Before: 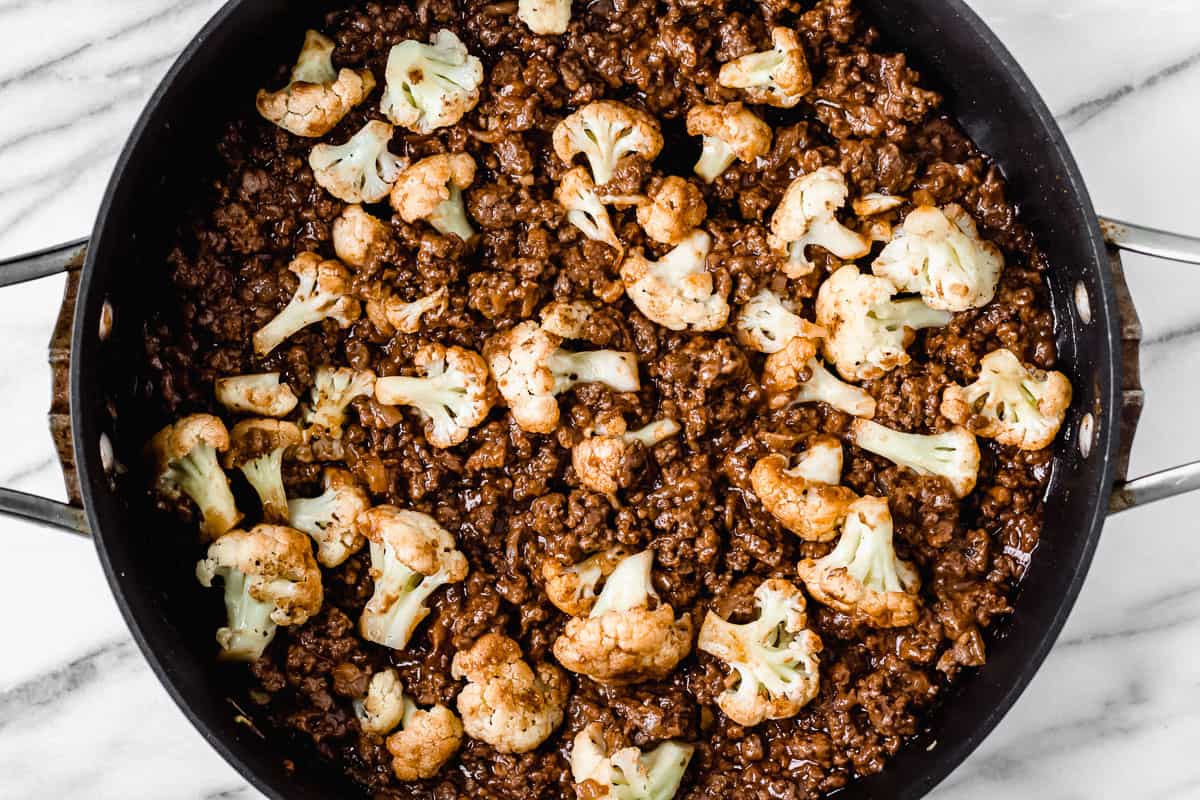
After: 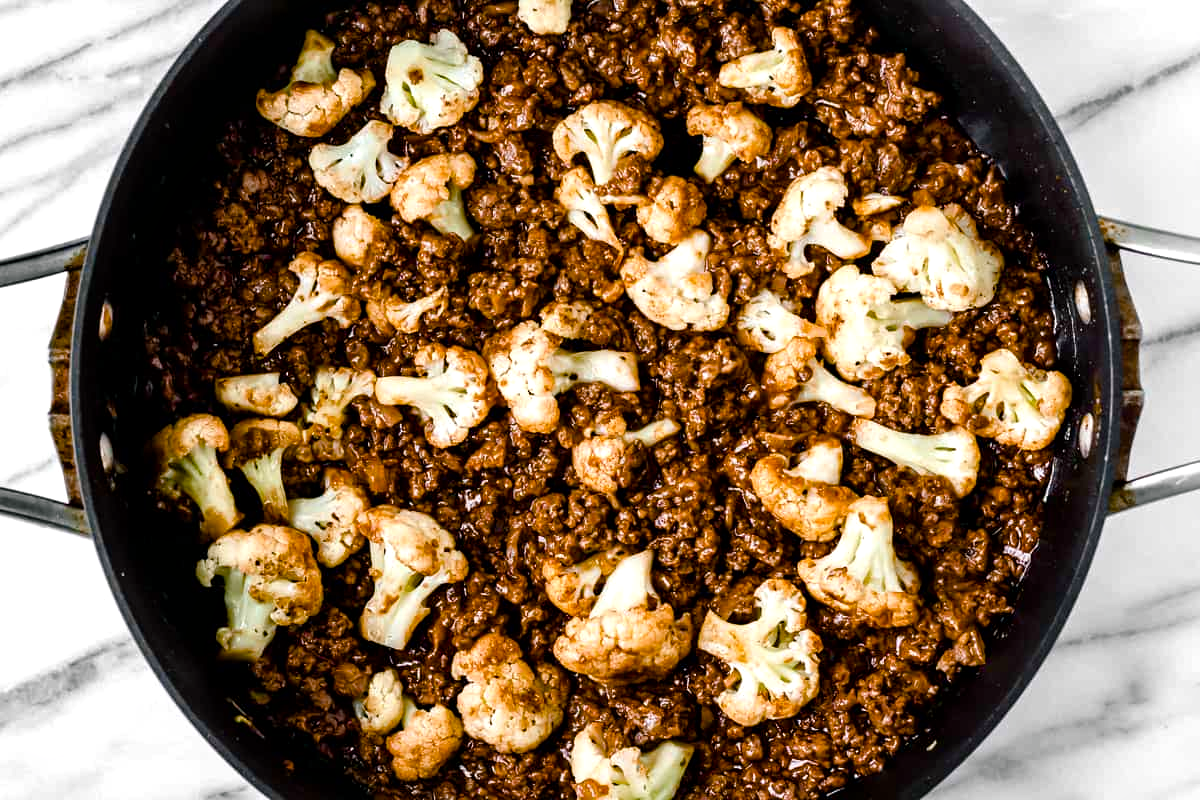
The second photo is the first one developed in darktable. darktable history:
color balance rgb: shadows lift › luminance -7.547%, shadows lift › chroma 2.089%, shadows lift › hue 163.69°, linear chroma grading › global chroma 19.508%, perceptual saturation grading › global saturation 25.017%, perceptual saturation grading › highlights -50.131%, perceptual saturation grading › shadows 30.014%, global vibrance 24.995%, contrast 10.12%
local contrast: mode bilateral grid, contrast 21, coarseness 50, detail 128%, midtone range 0.2
